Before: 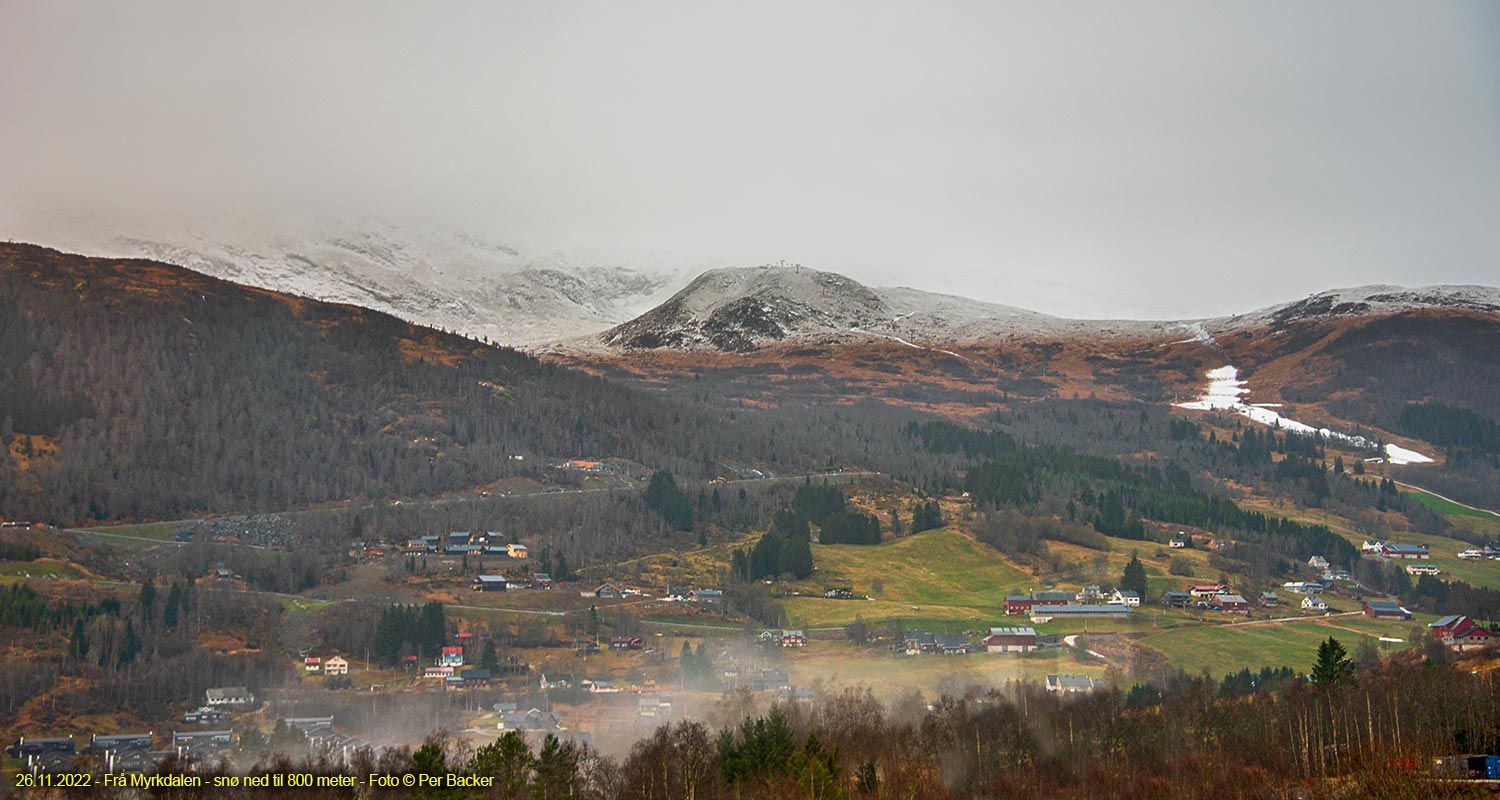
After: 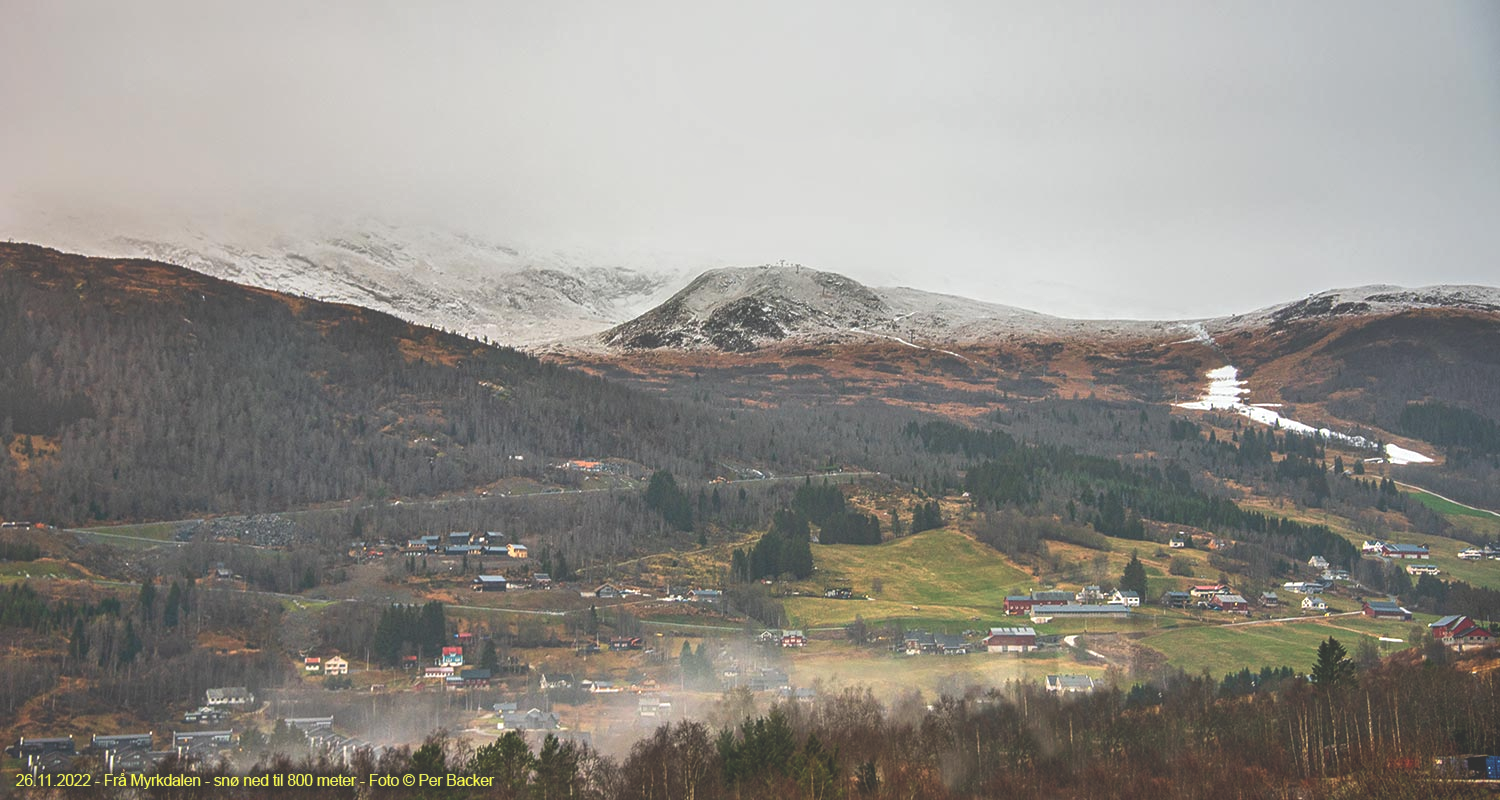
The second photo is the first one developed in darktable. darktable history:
local contrast: on, module defaults
contrast brightness saturation: contrast 0.078, saturation 0.019
exposure: black level correction -0.039, exposure 0.06 EV, compensate highlight preservation false
